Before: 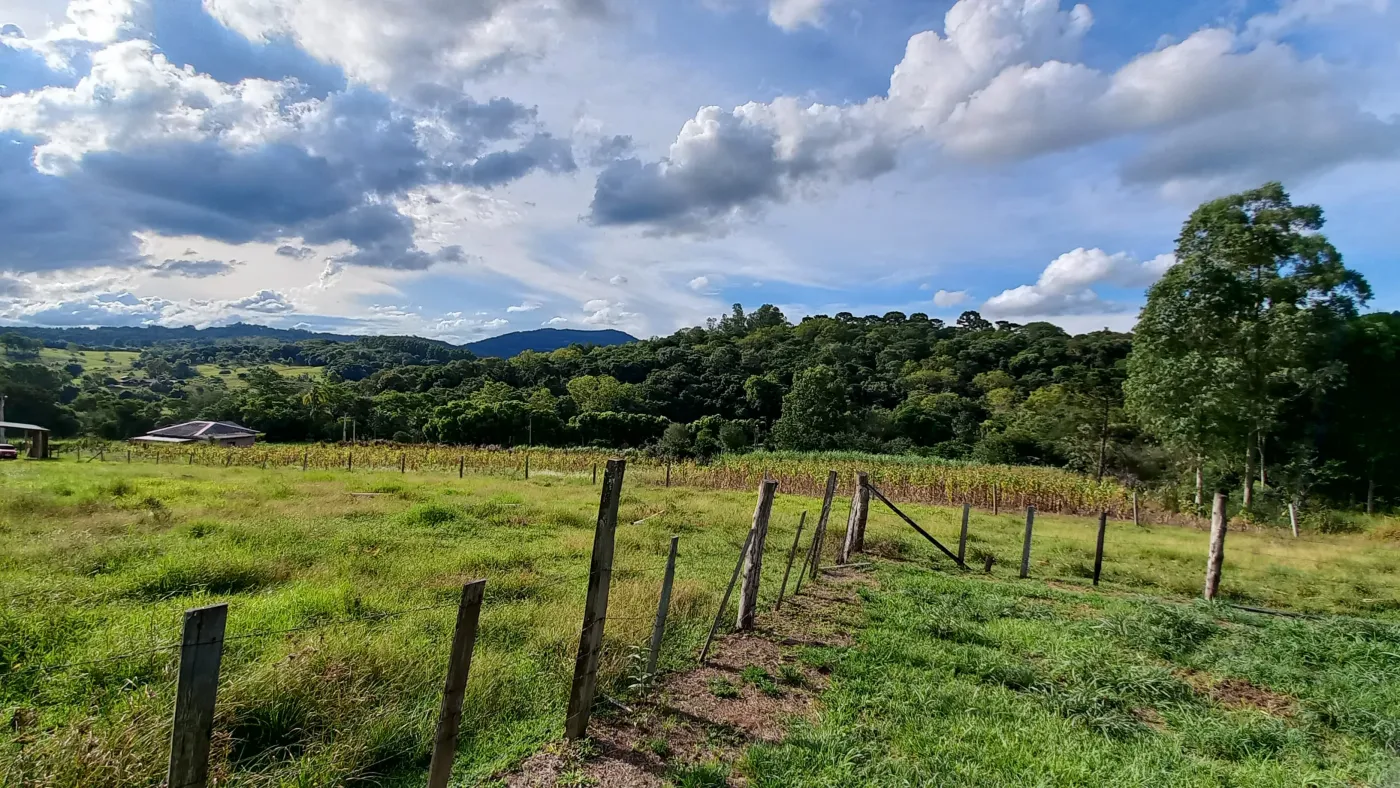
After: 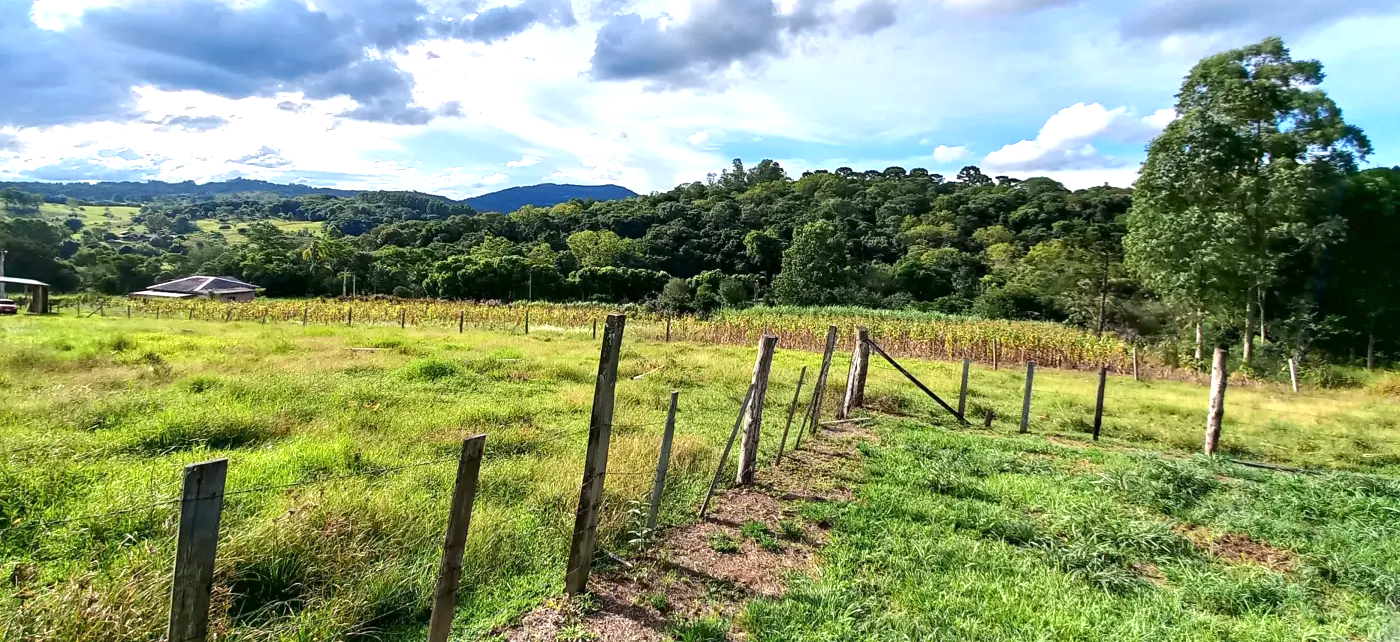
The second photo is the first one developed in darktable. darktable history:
crop and rotate: top 18.507%
exposure: exposure 1 EV, compensate highlight preservation false
